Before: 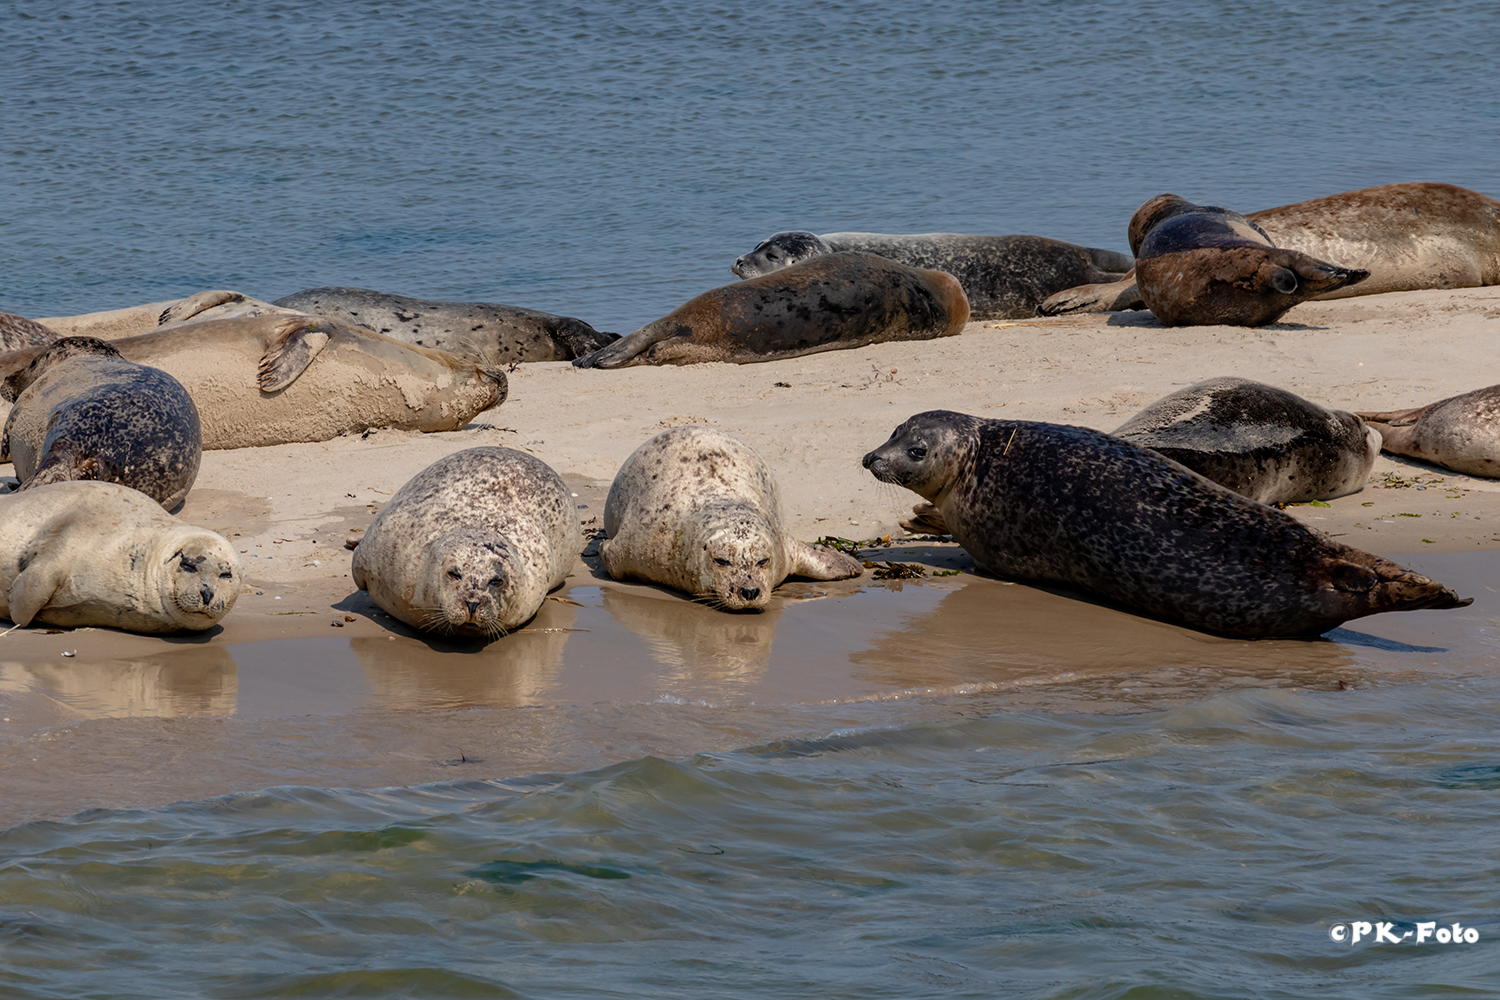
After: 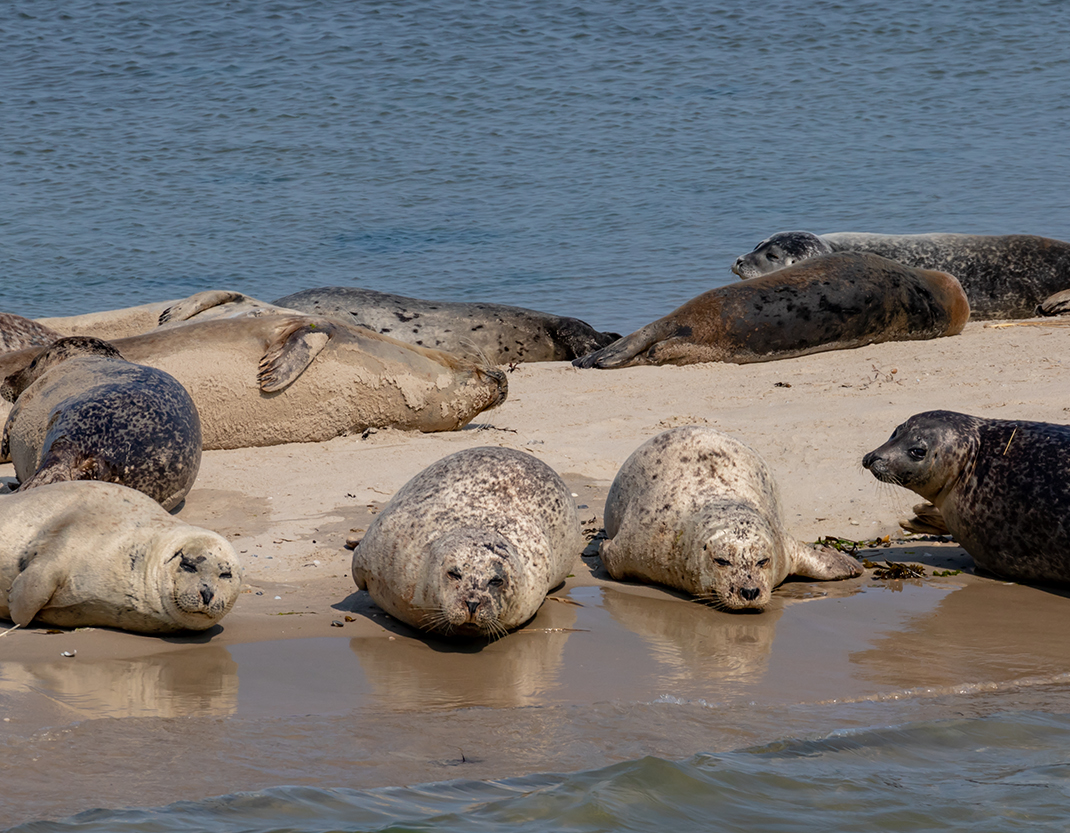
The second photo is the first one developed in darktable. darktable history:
crop: right 28.617%, bottom 16.638%
